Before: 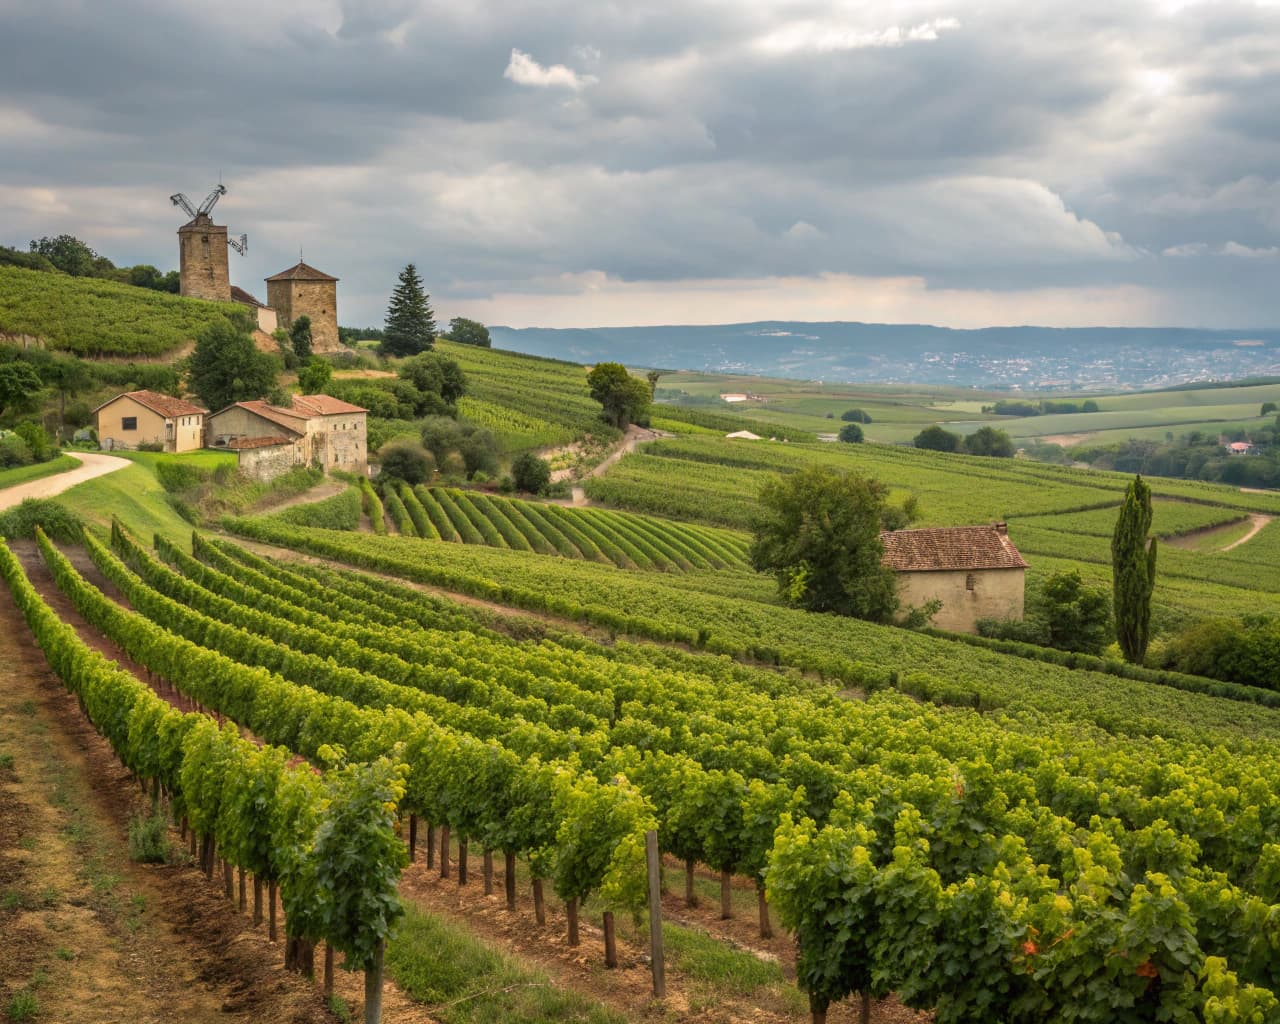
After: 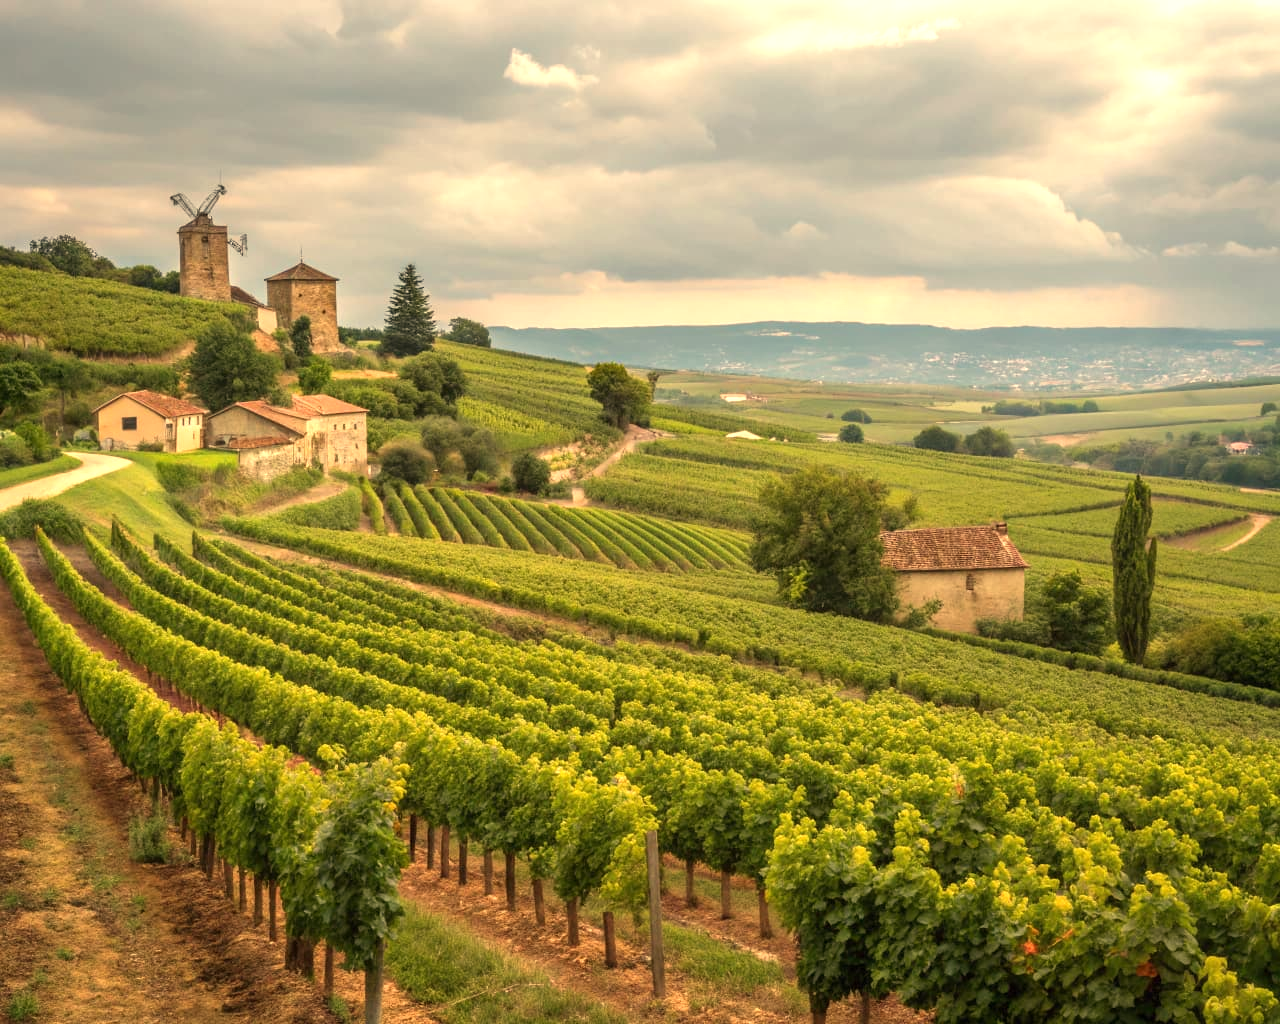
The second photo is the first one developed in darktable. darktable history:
exposure: exposure 0.426 EV, compensate highlight preservation false
white balance: red 1.123, blue 0.83
